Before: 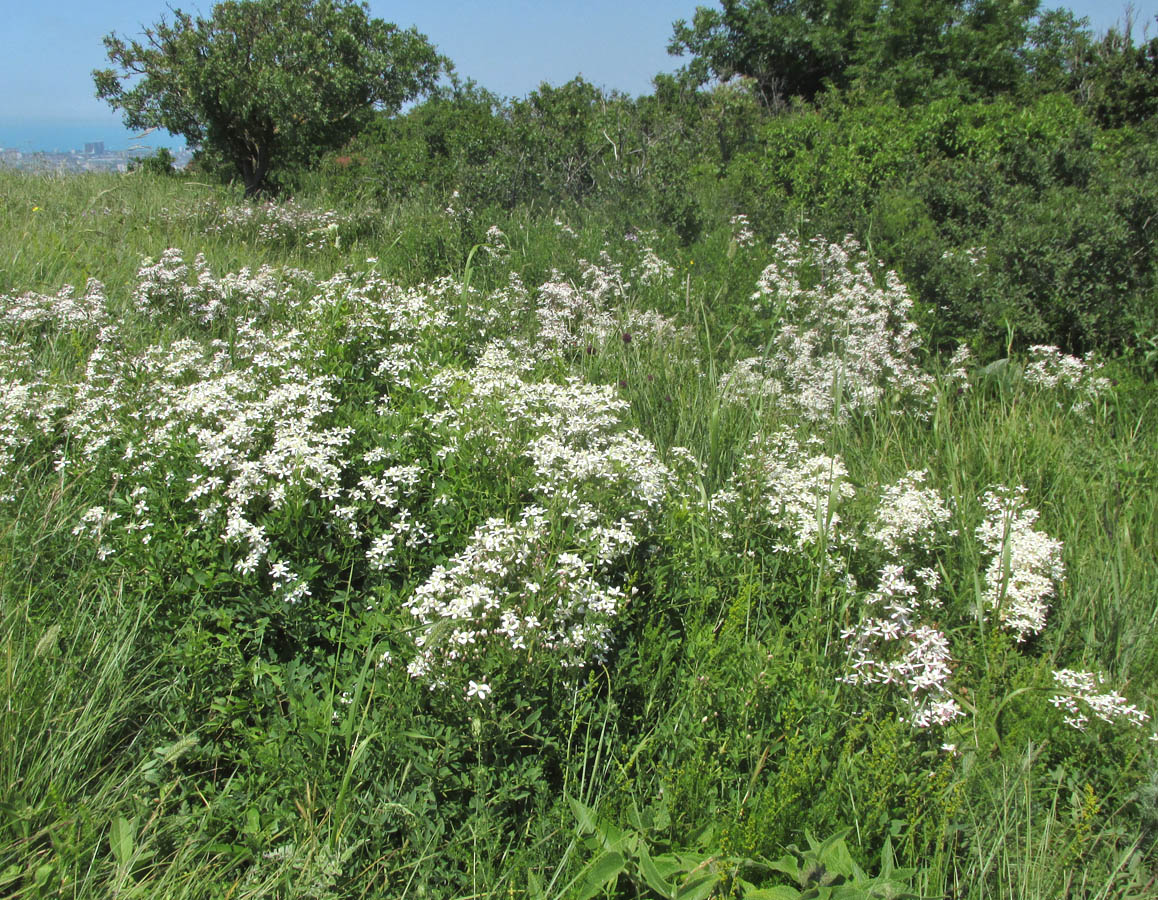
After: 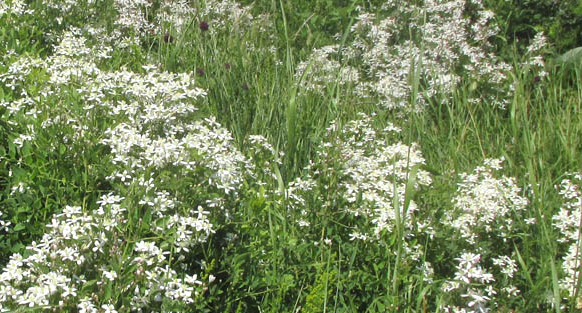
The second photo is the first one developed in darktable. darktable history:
crop: left 36.55%, top 34.73%, right 13.143%, bottom 30.389%
